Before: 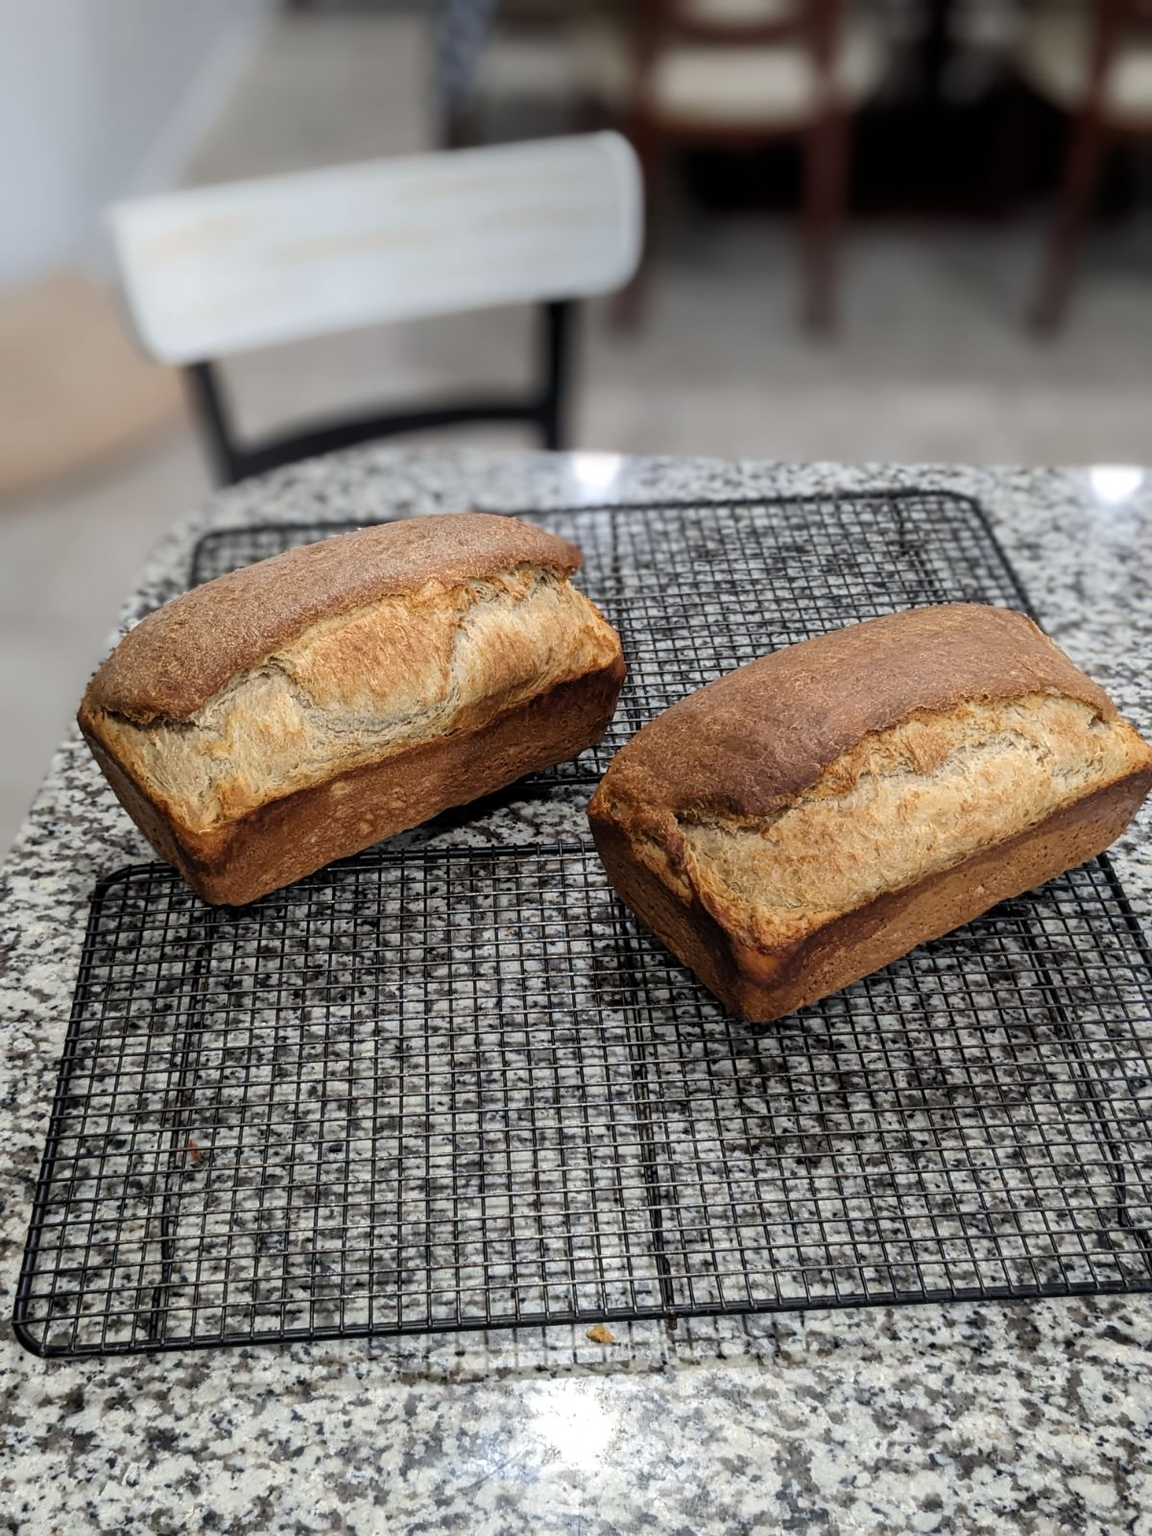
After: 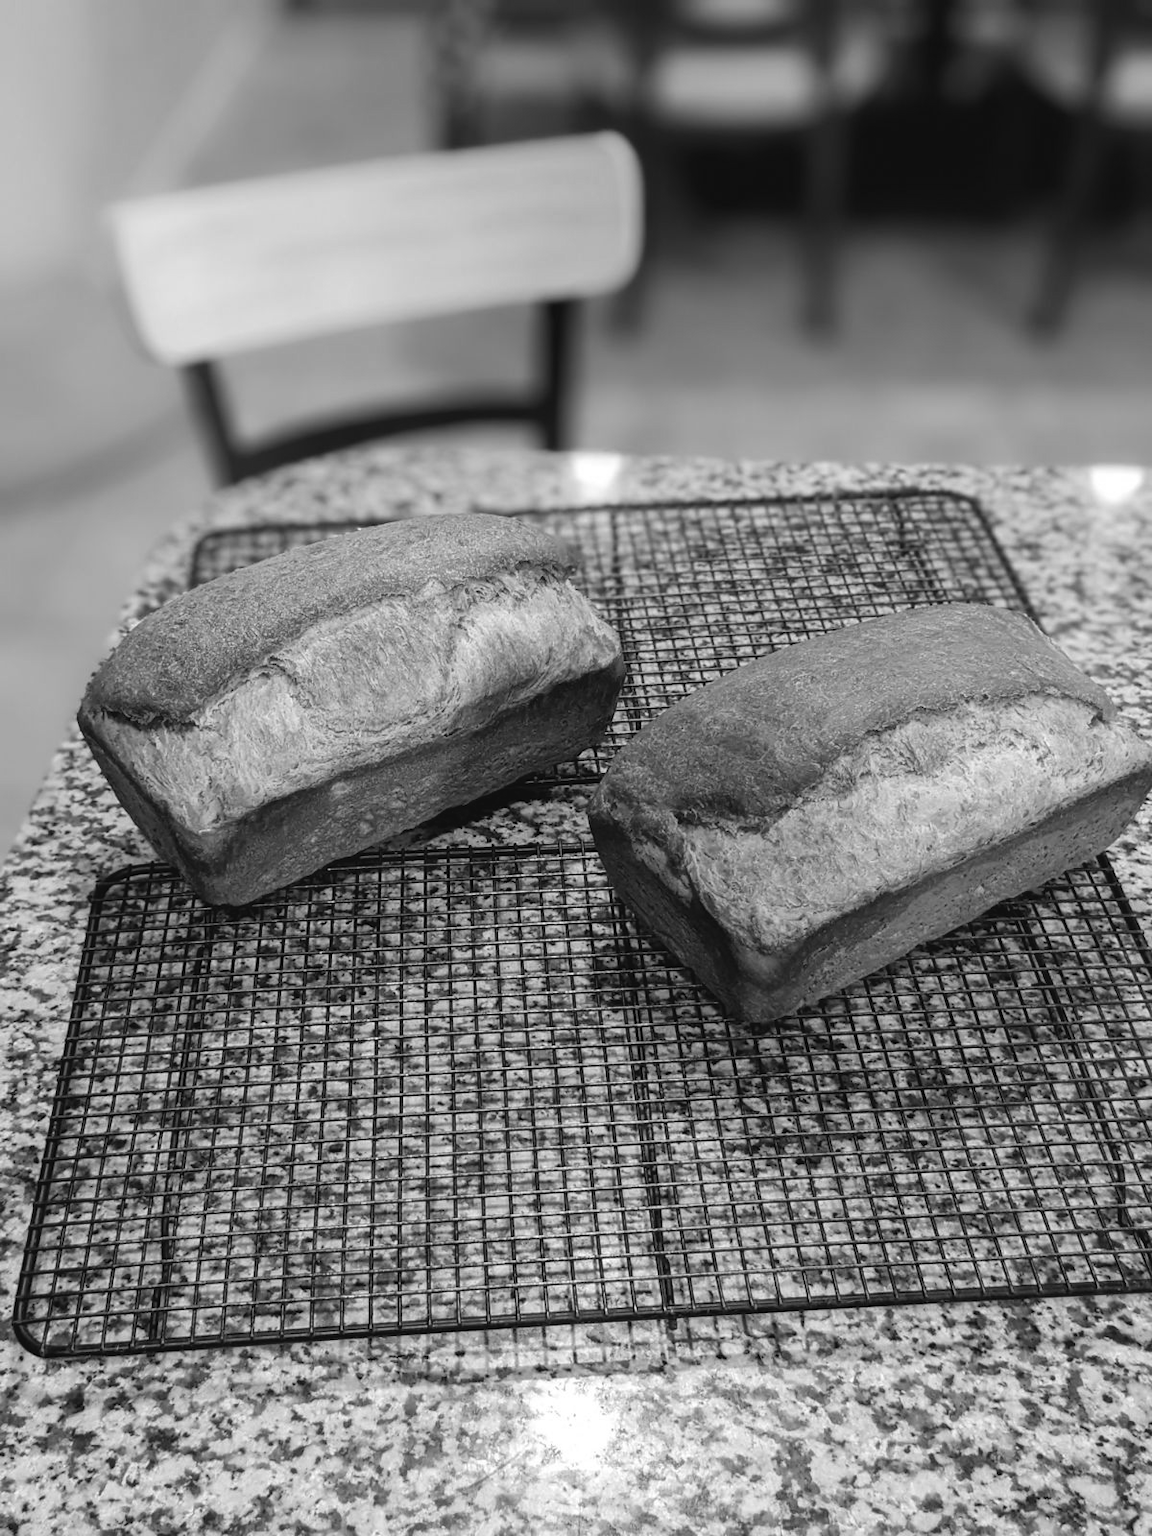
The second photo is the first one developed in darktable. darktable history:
color balance rgb: shadows lift › chroma 2%, shadows lift › hue 219.6°, power › hue 313.2°, highlights gain › chroma 3%, highlights gain › hue 75.6°, global offset › luminance 0.5%, perceptual saturation grading › global saturation 15.33%, perceptual saturation grading › highlights -19.33%, perceptual saturation grading › shadows 20%, global vibrance 20%
monochrome: on, module defaults
